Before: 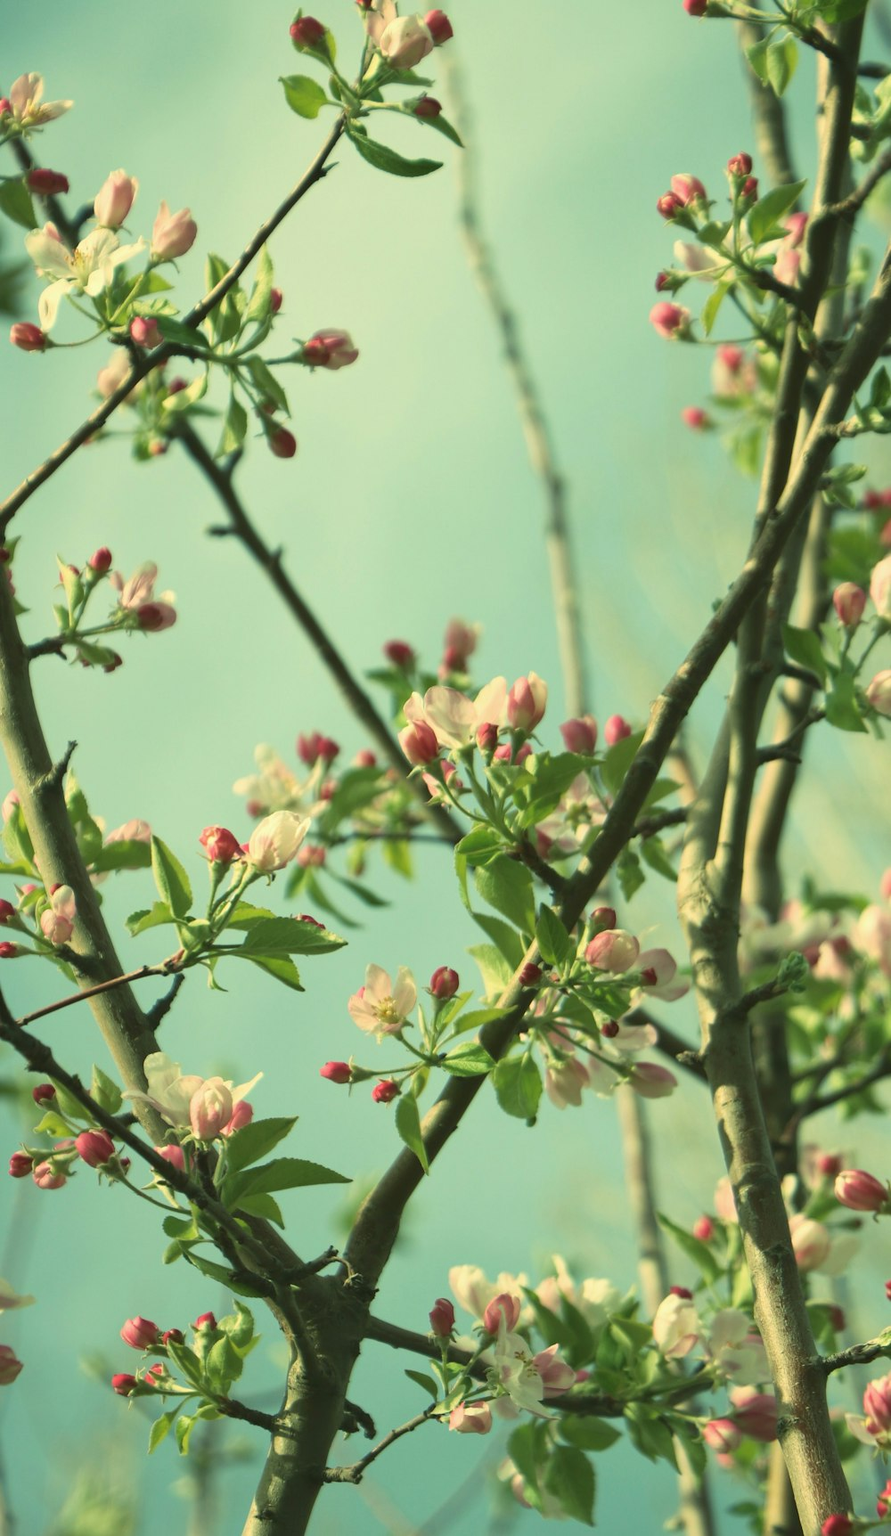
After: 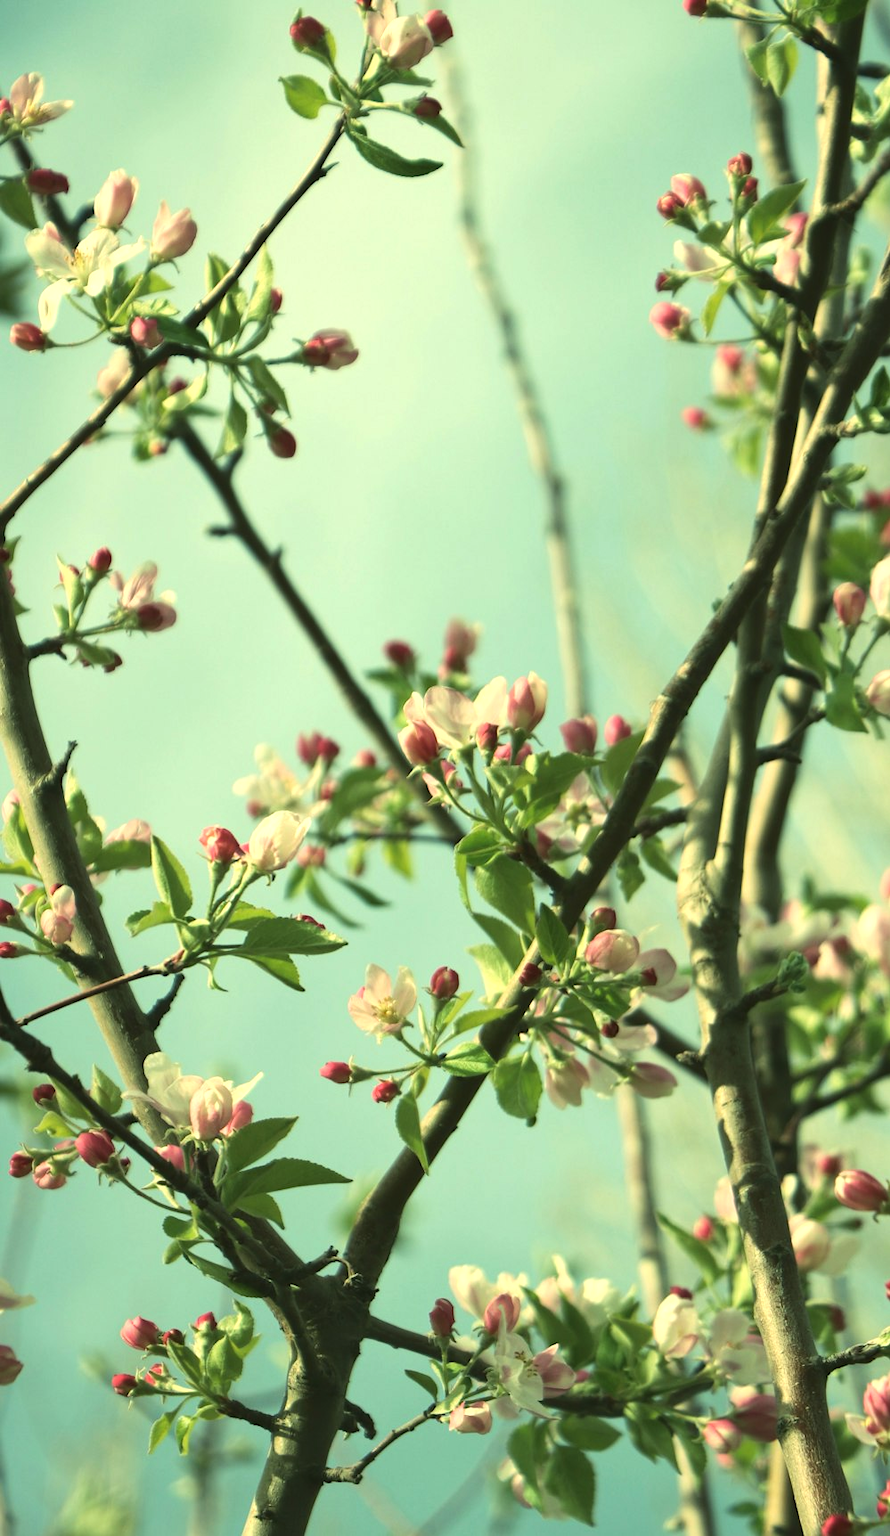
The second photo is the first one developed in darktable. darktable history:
tone equalizer: -8 EV -0.425 EV, -7 EV -0.4 EV, -6 EV -0.372 EV, -5 EV -0.225 EV, -3 EV 0.215 EV, -2 EV 0.338 EV, -1 EV 0.41 EV, +0 EV 0.415 EV, edges refinement/feathering 500, mask exposure compensation -1.57 EV, preserve details no
